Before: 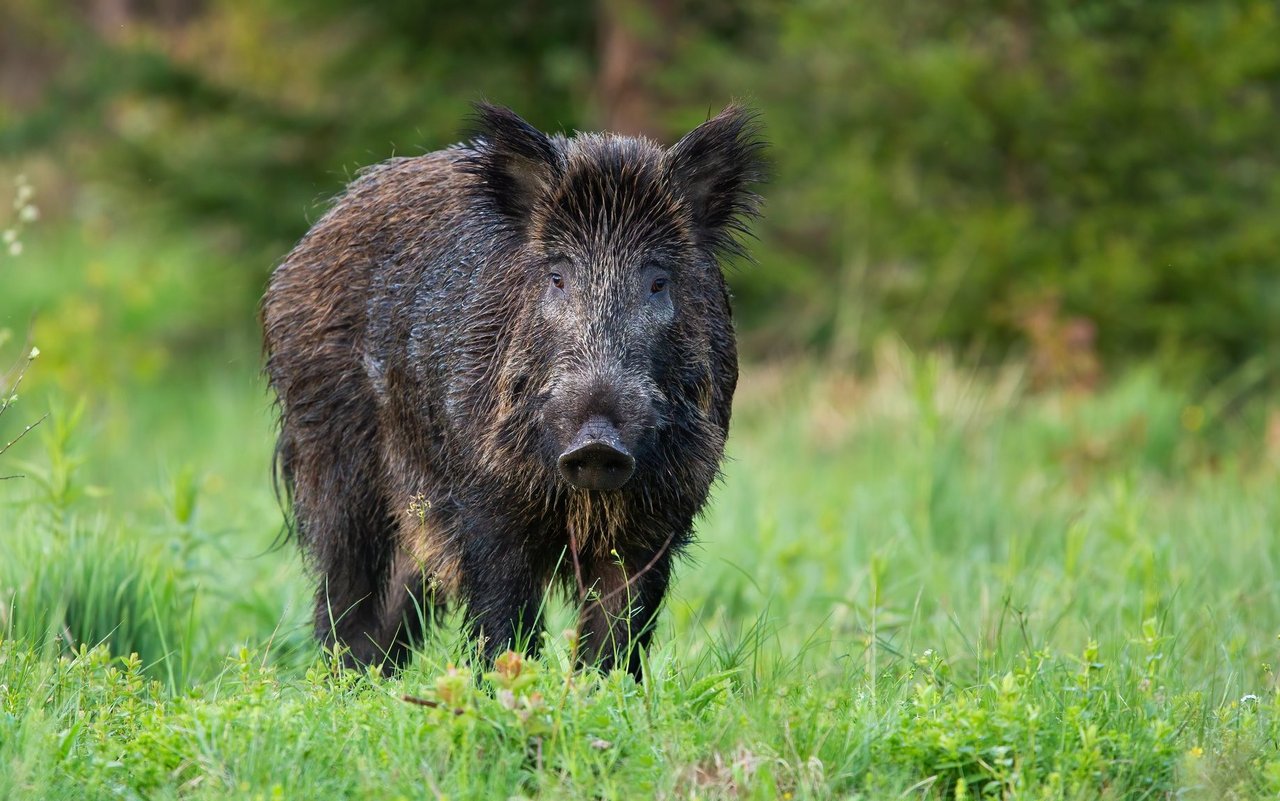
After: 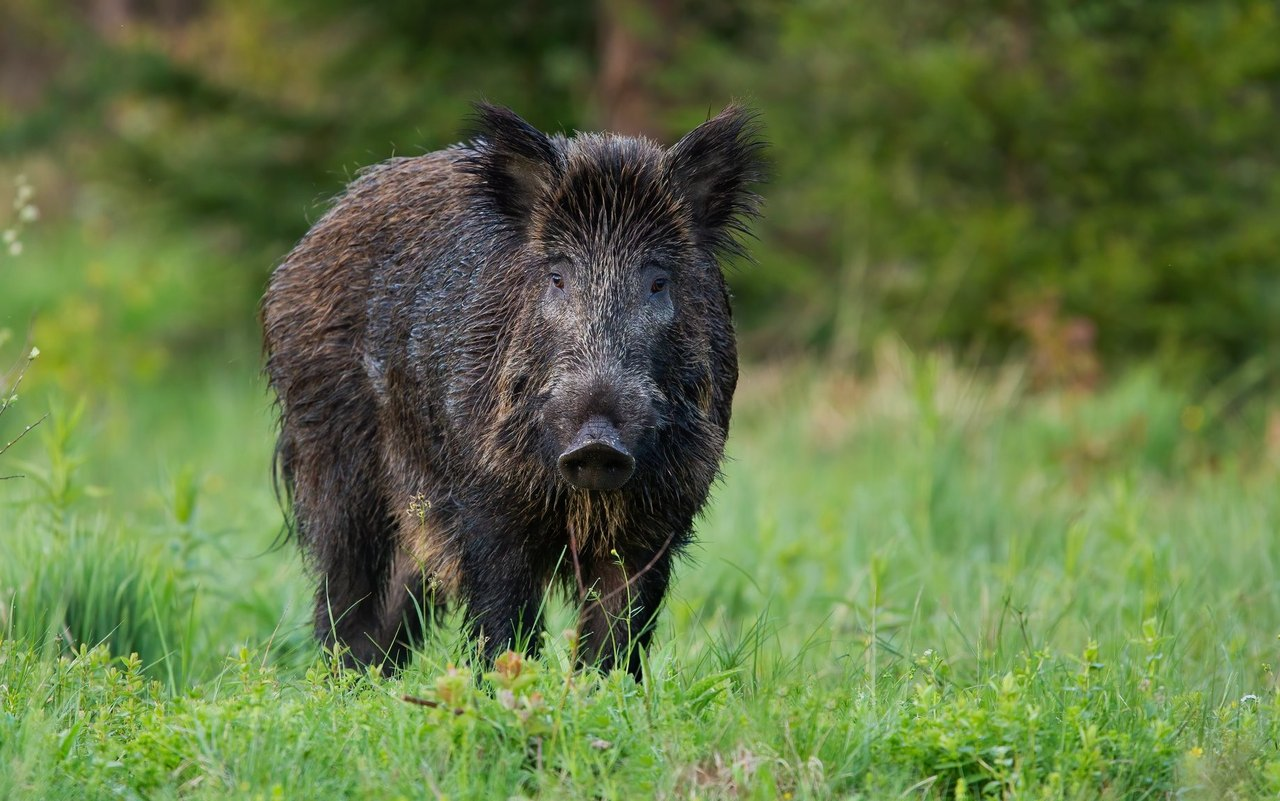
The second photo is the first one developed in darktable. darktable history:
exposure: exposure -0.298 EV, compensate highlight preservation false
